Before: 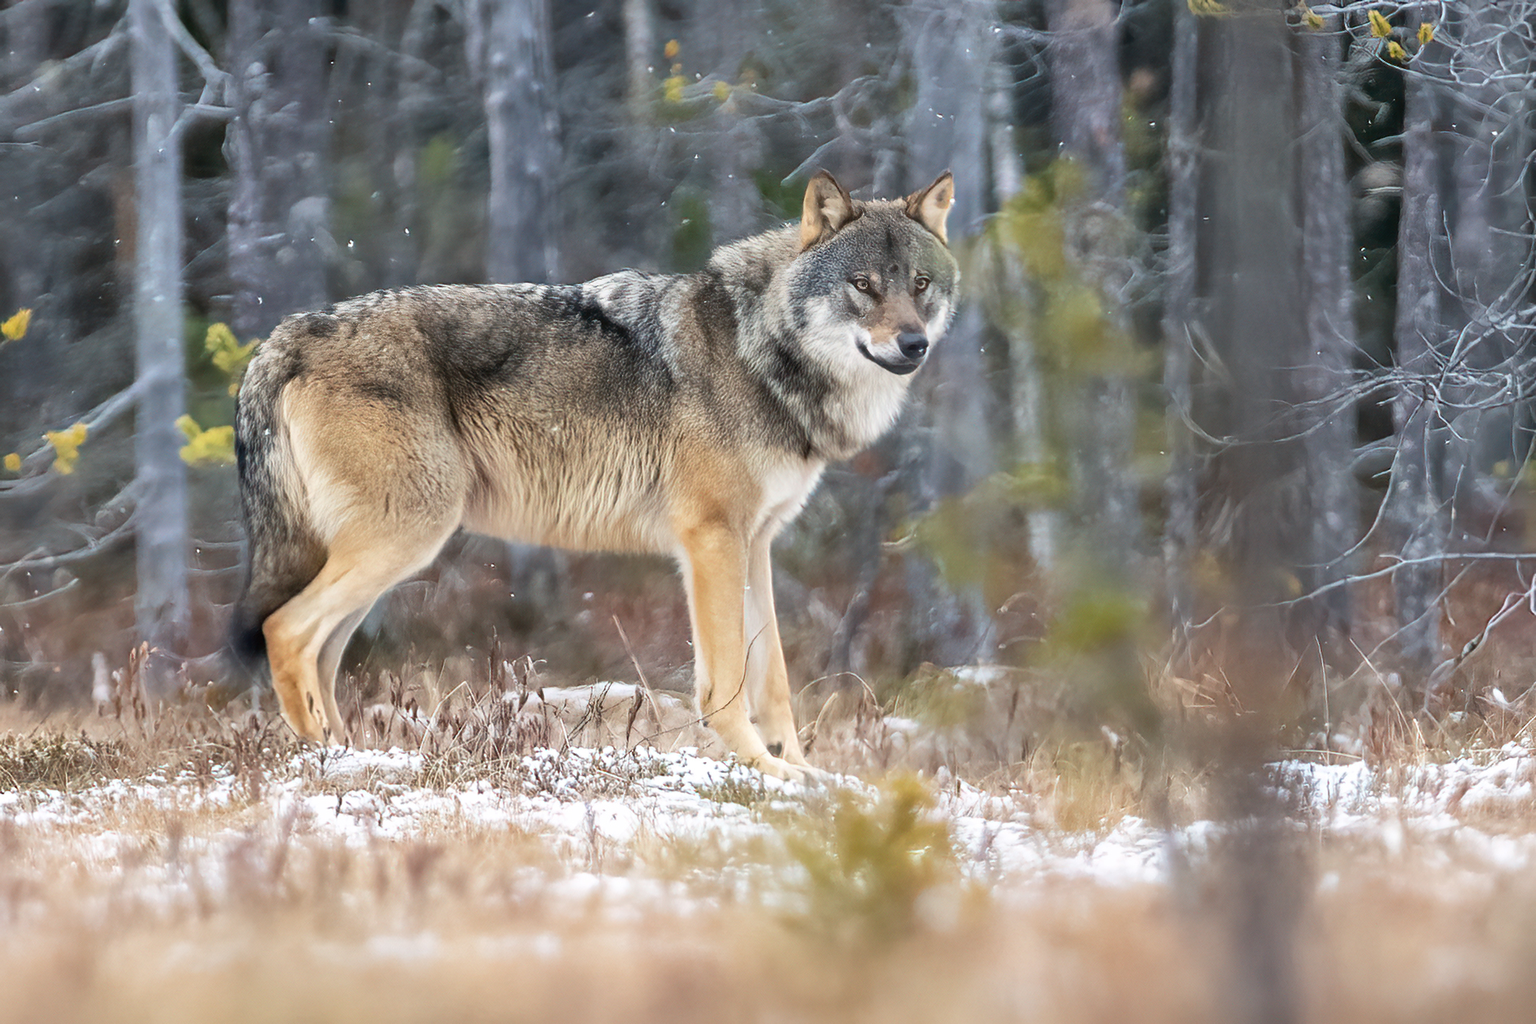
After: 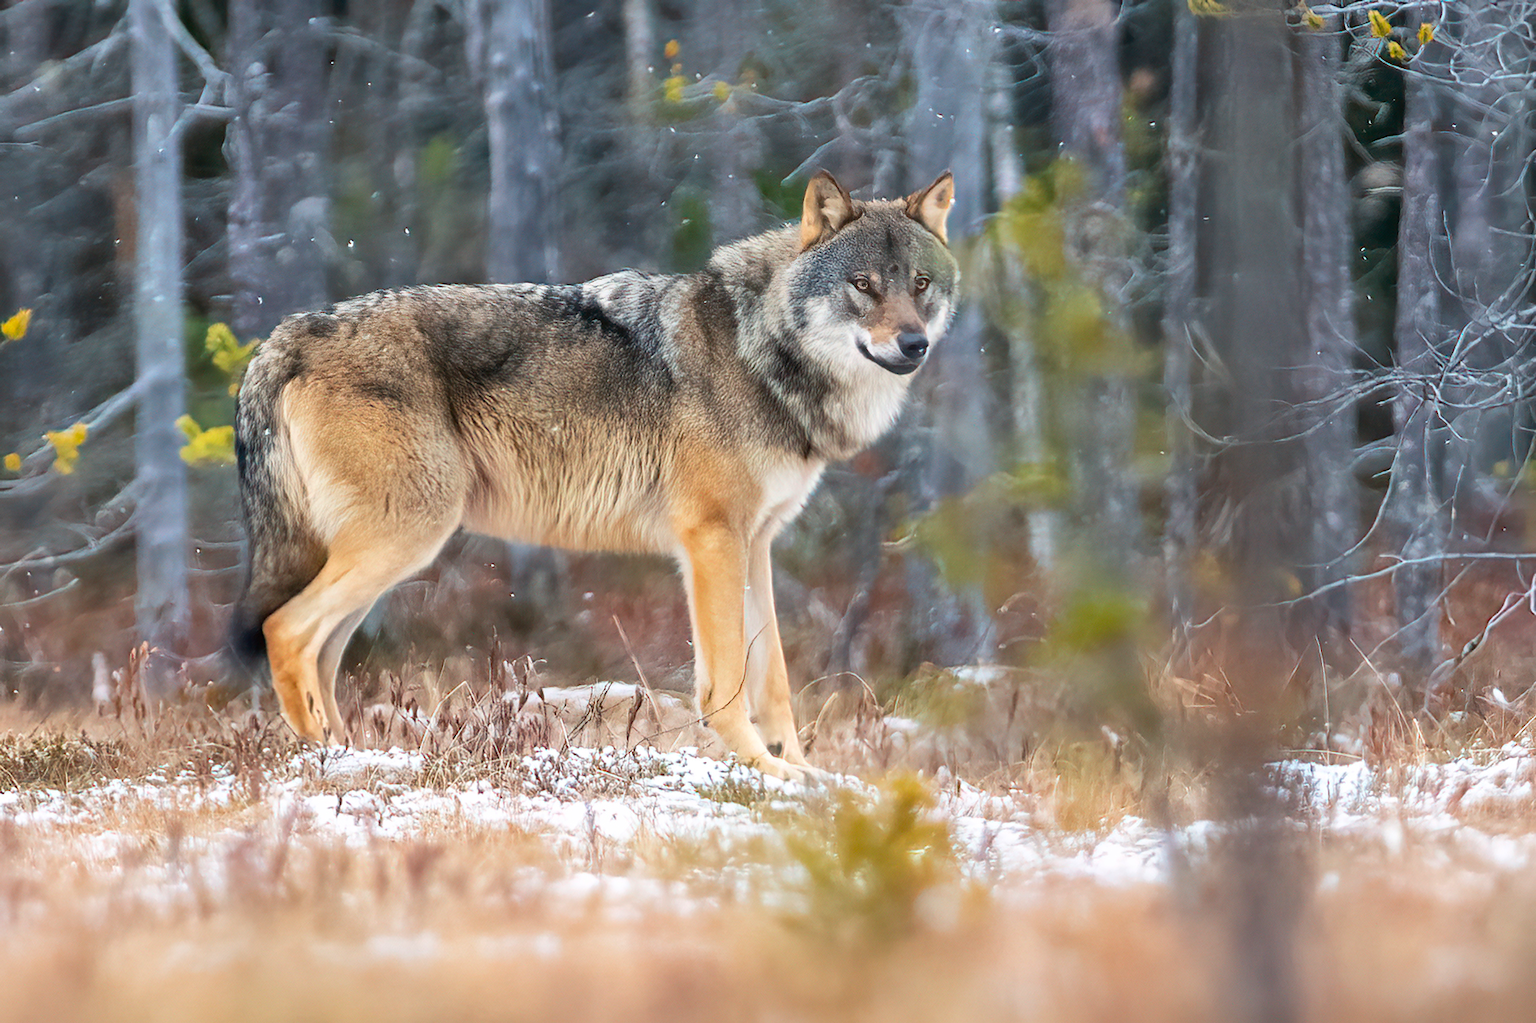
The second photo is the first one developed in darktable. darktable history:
contrast brightness saturation: contrast 0.044, saturation 0.164
